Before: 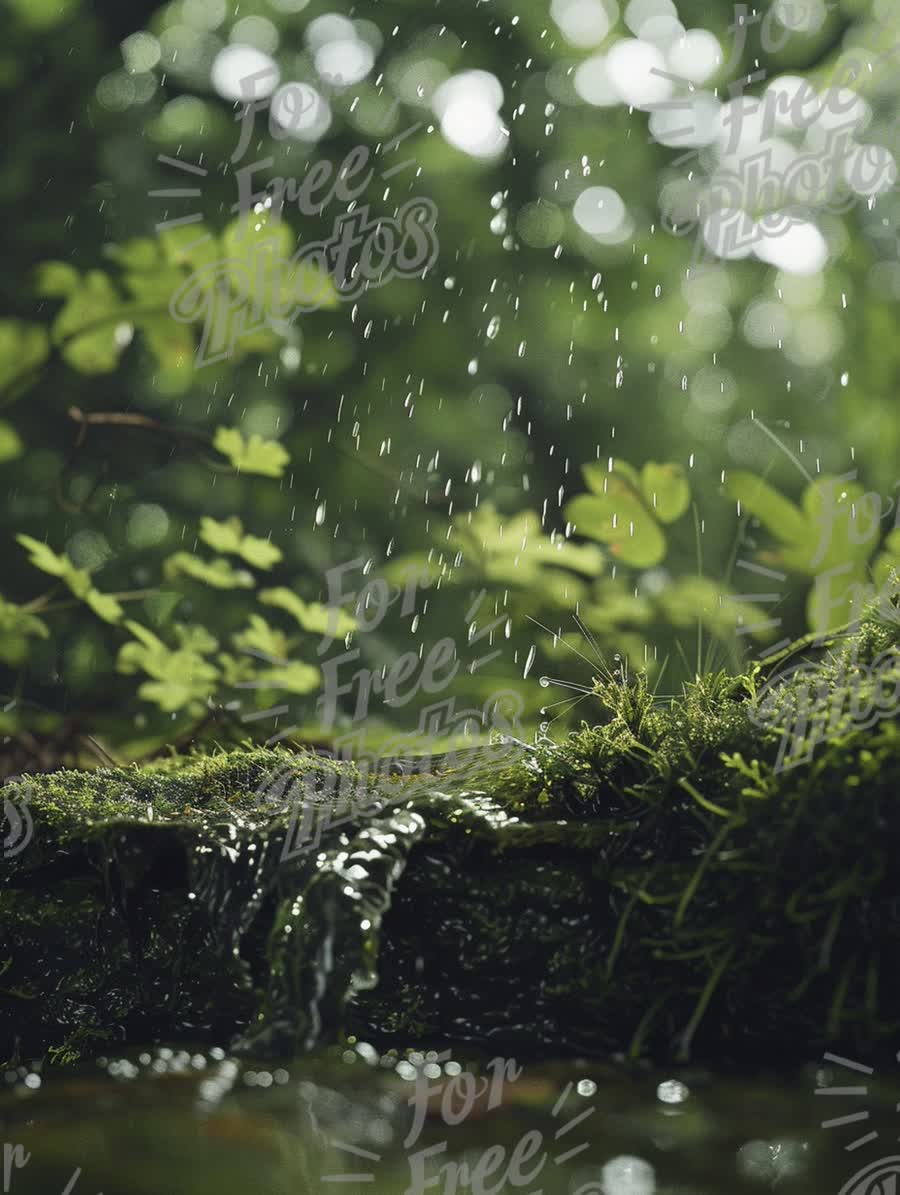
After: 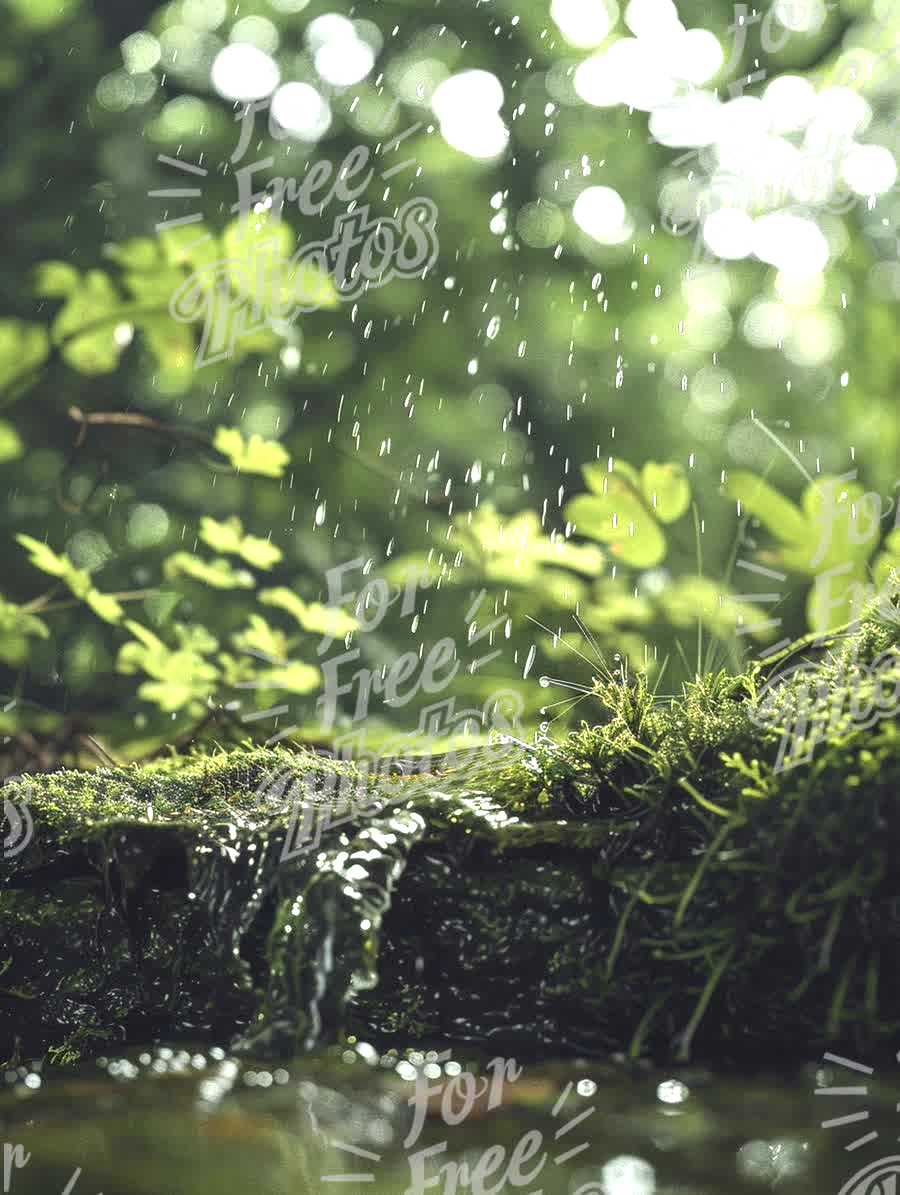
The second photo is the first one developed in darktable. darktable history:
exposure: black level correction 0, exposure 1.099 EV, compensate highlight preservation false
local contrast: on, module defaults
